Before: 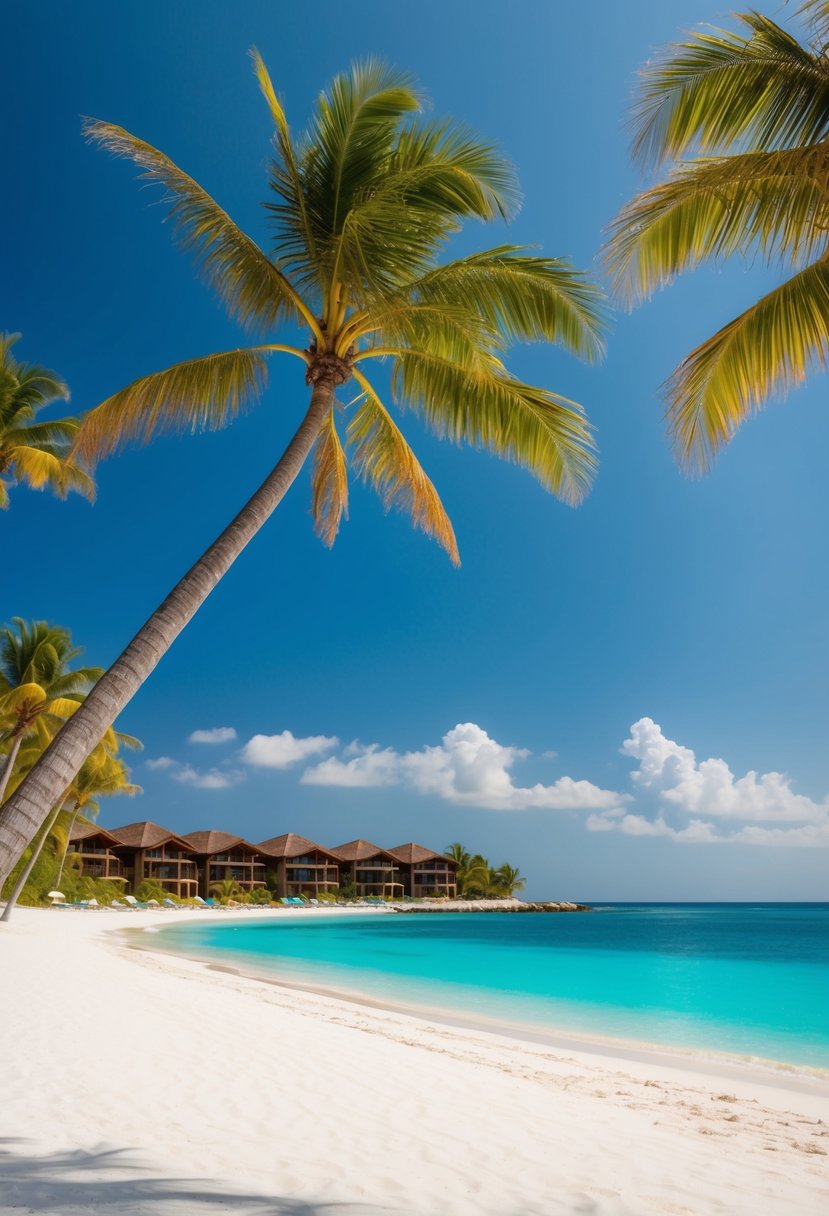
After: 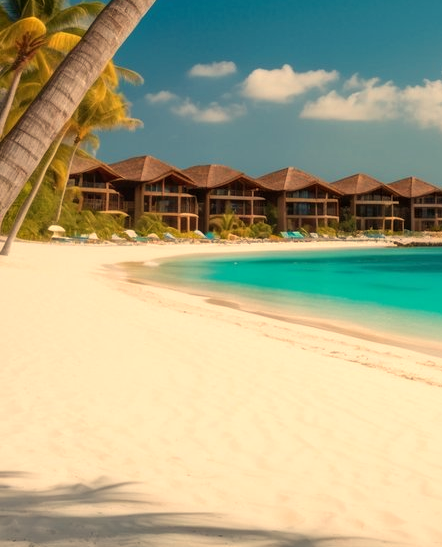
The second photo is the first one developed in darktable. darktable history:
local contrast: detail 115%
crop and rotate: top 54.778%, right 46.61%, bottom 0.159%
white balance: red 1.138, green 0.996, blue 0.812
